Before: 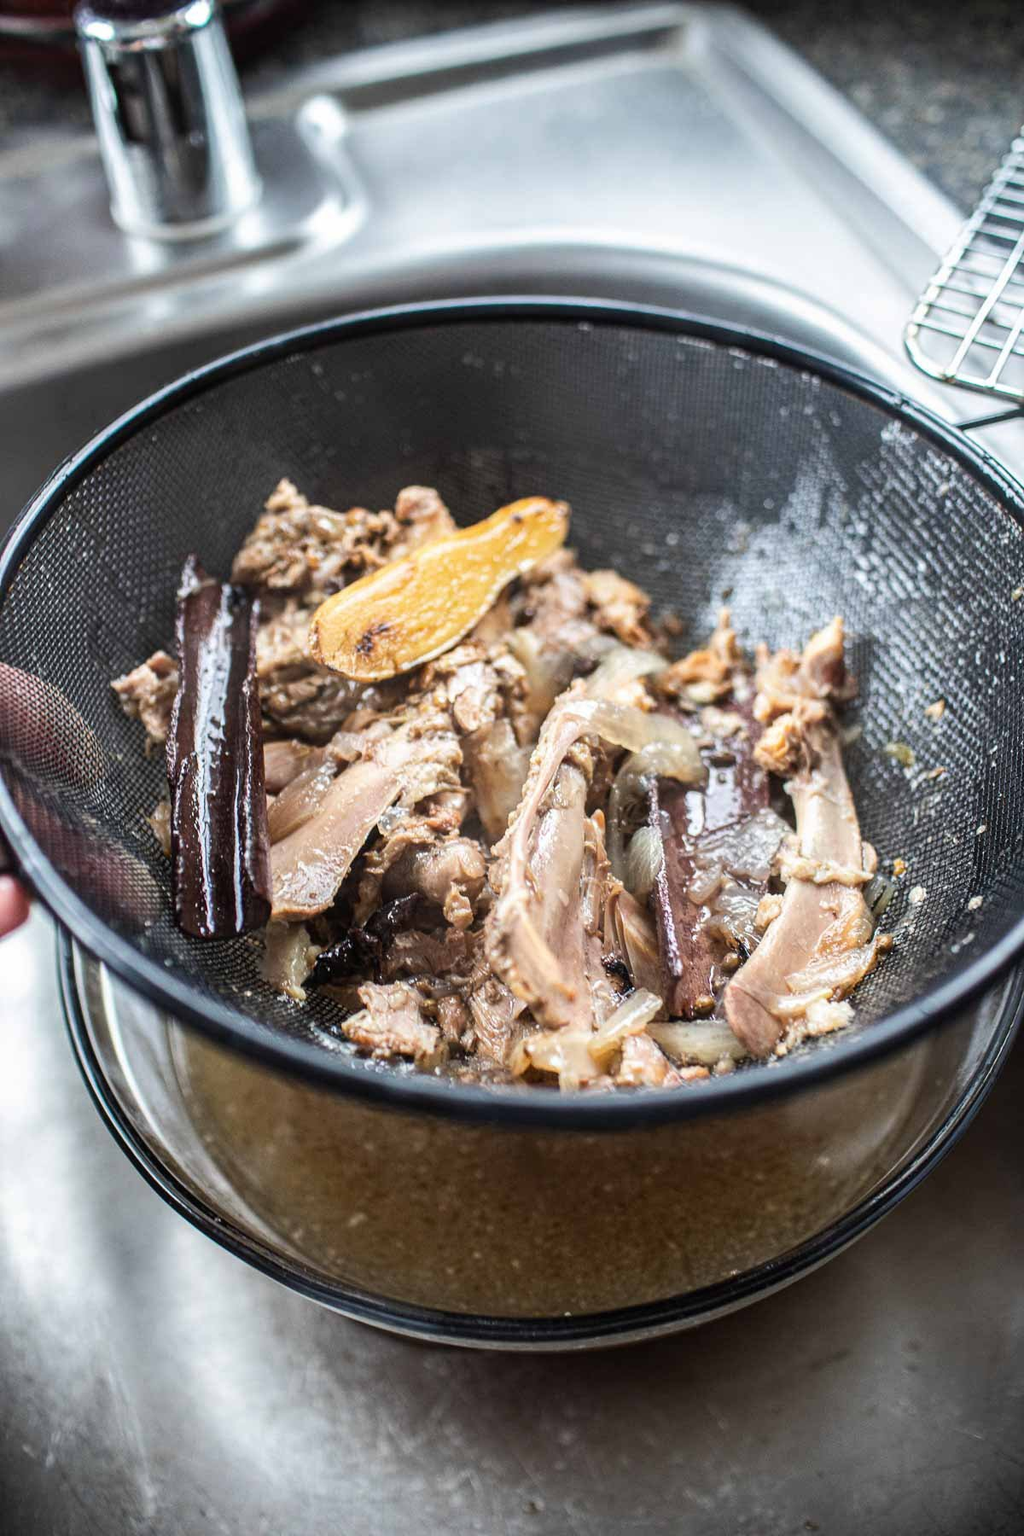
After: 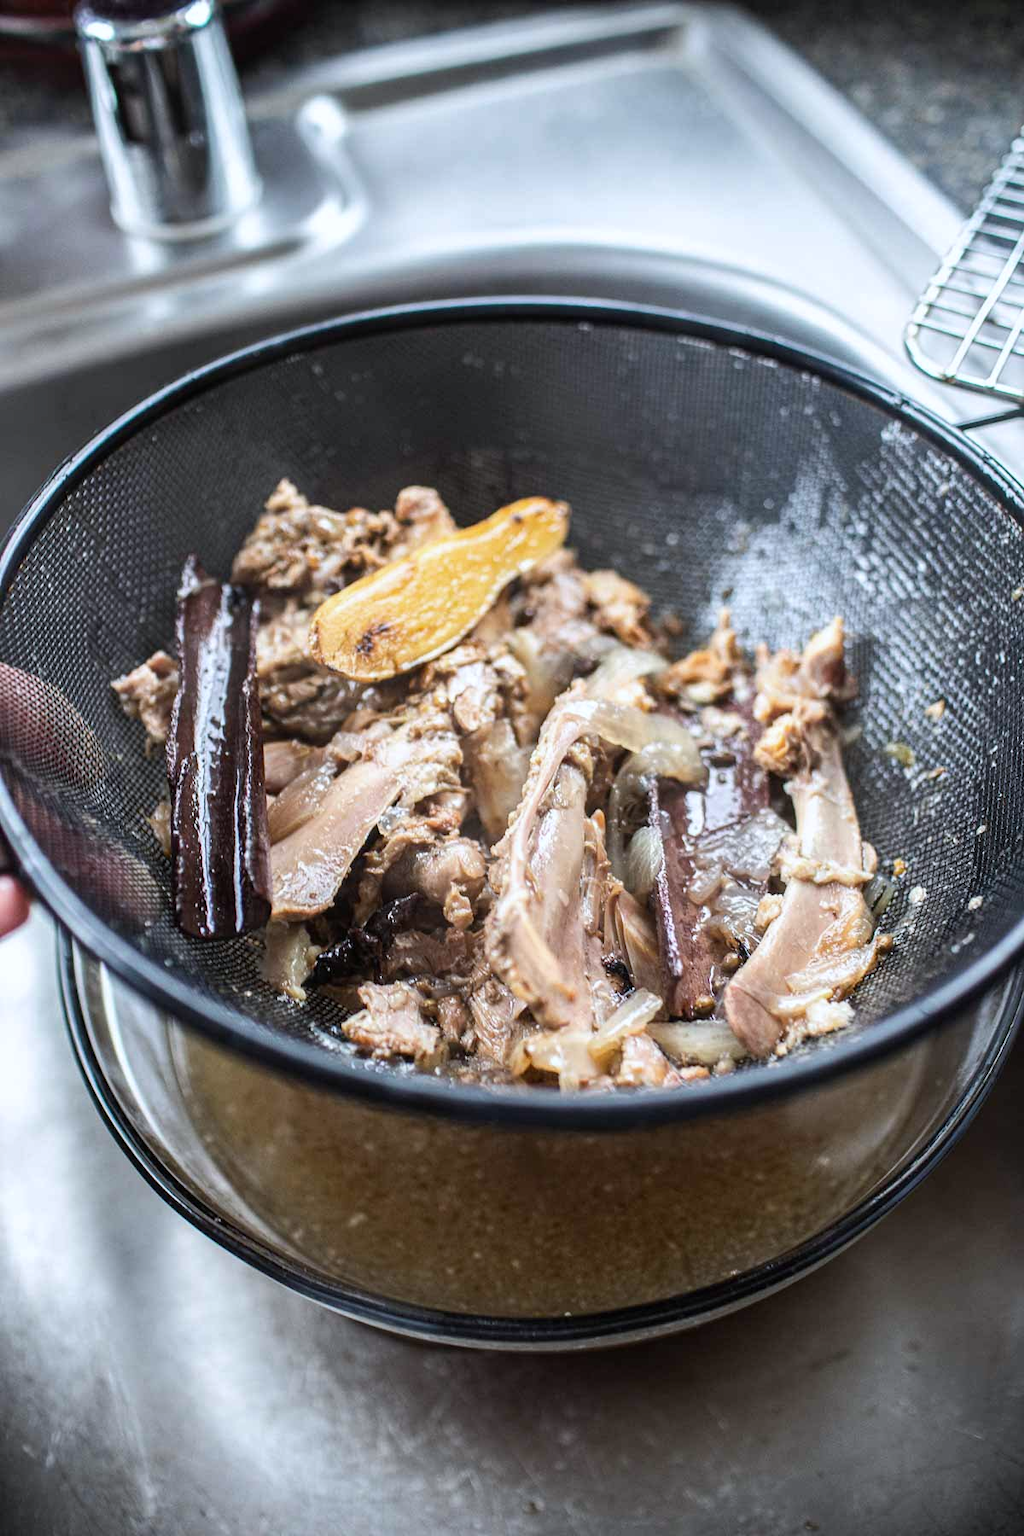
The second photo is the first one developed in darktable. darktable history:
white balance: red 0.976, blue 1.04
